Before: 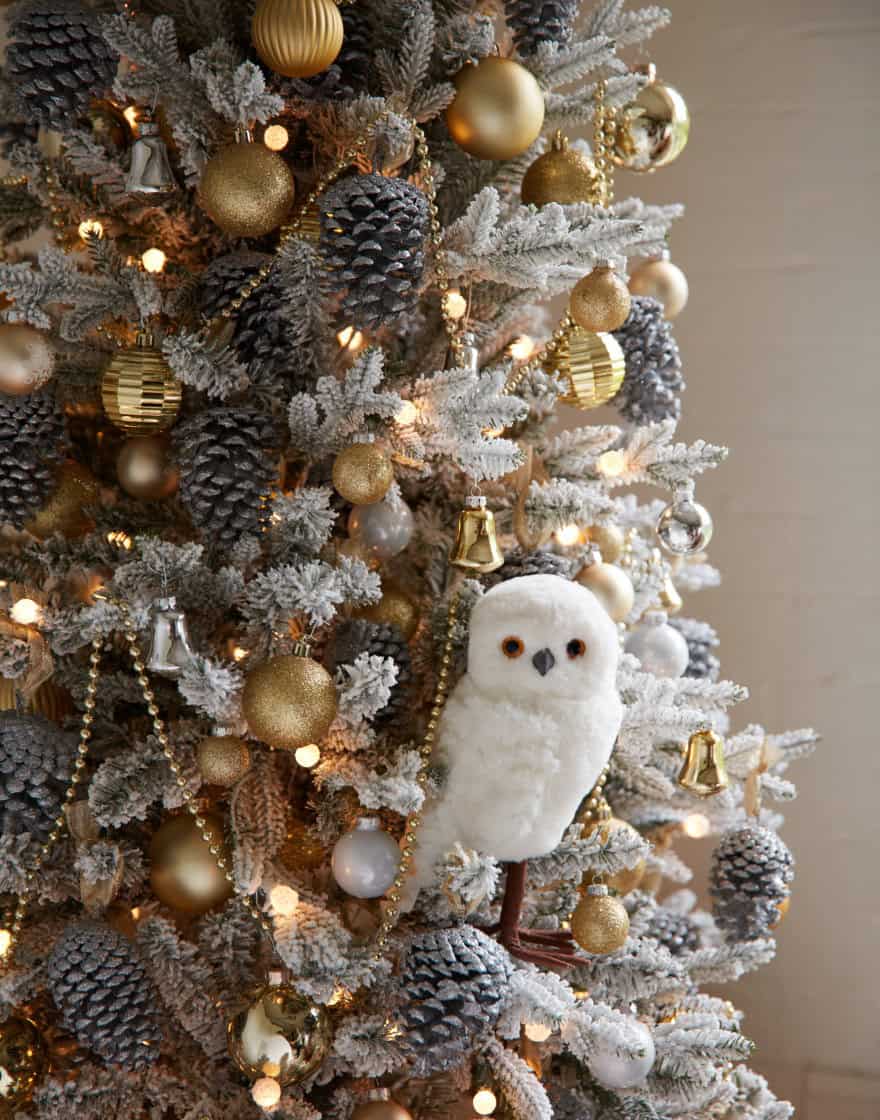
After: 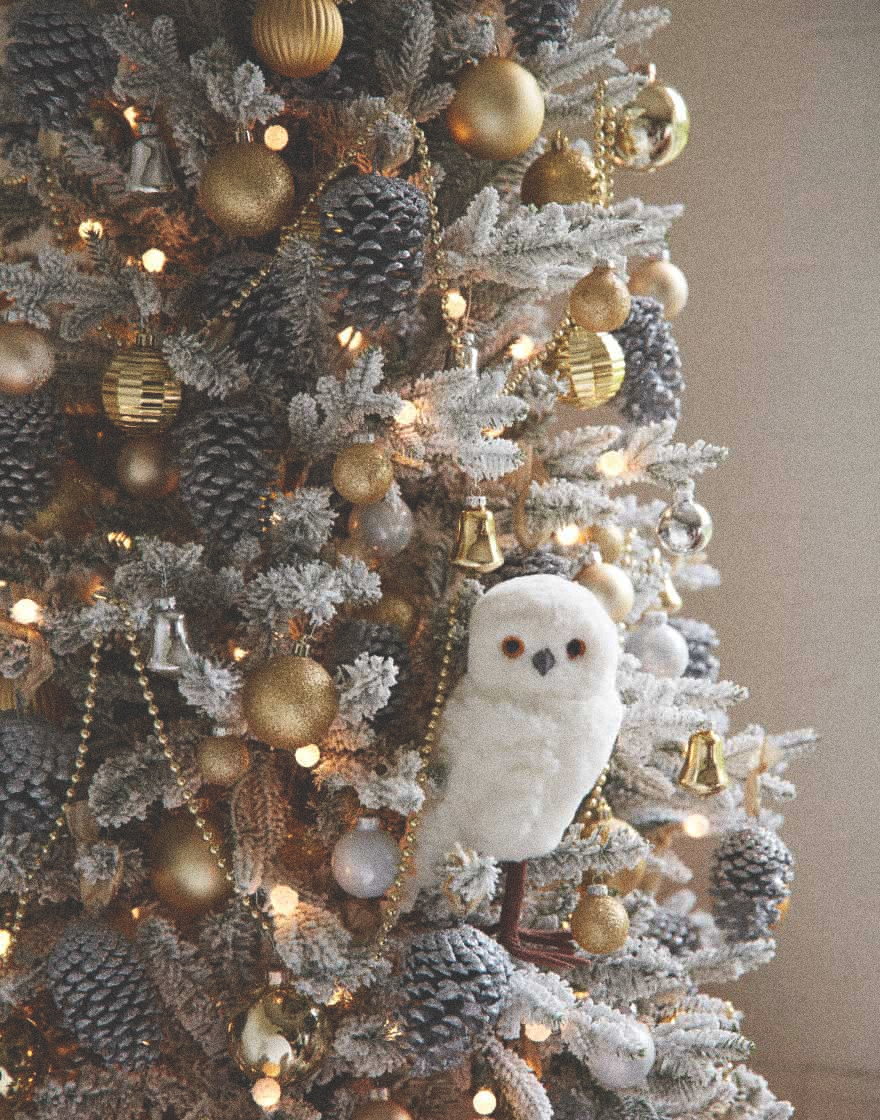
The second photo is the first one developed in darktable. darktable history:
grain: coarseness 0.09 ISO, strength 40%
white balance: emerald 1
exposure: black level correction -0.03, compensate highlight preservation false
